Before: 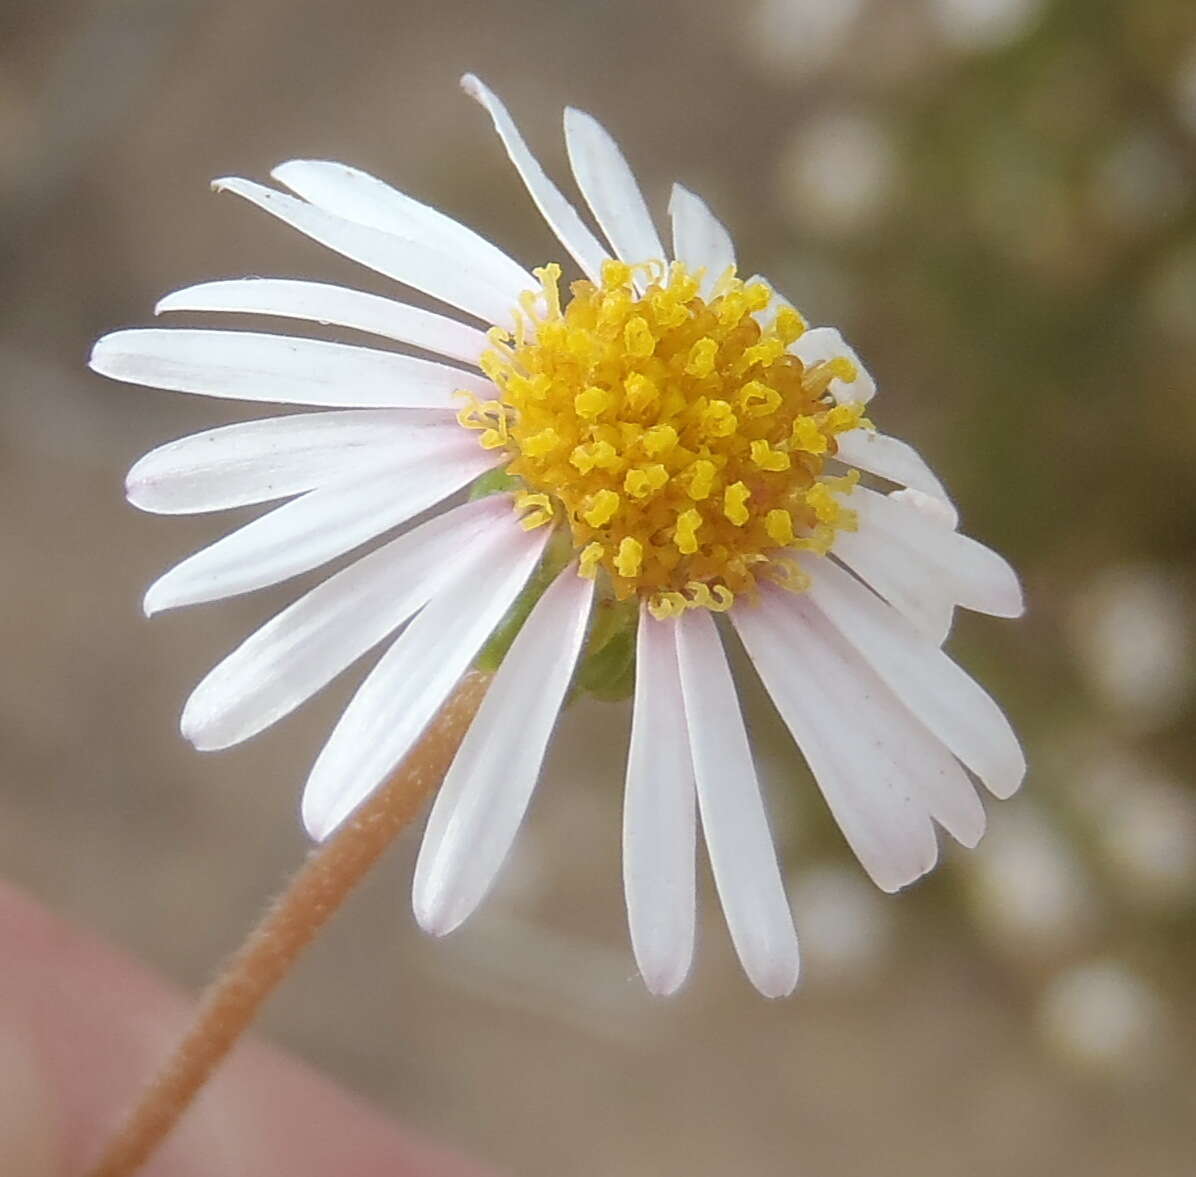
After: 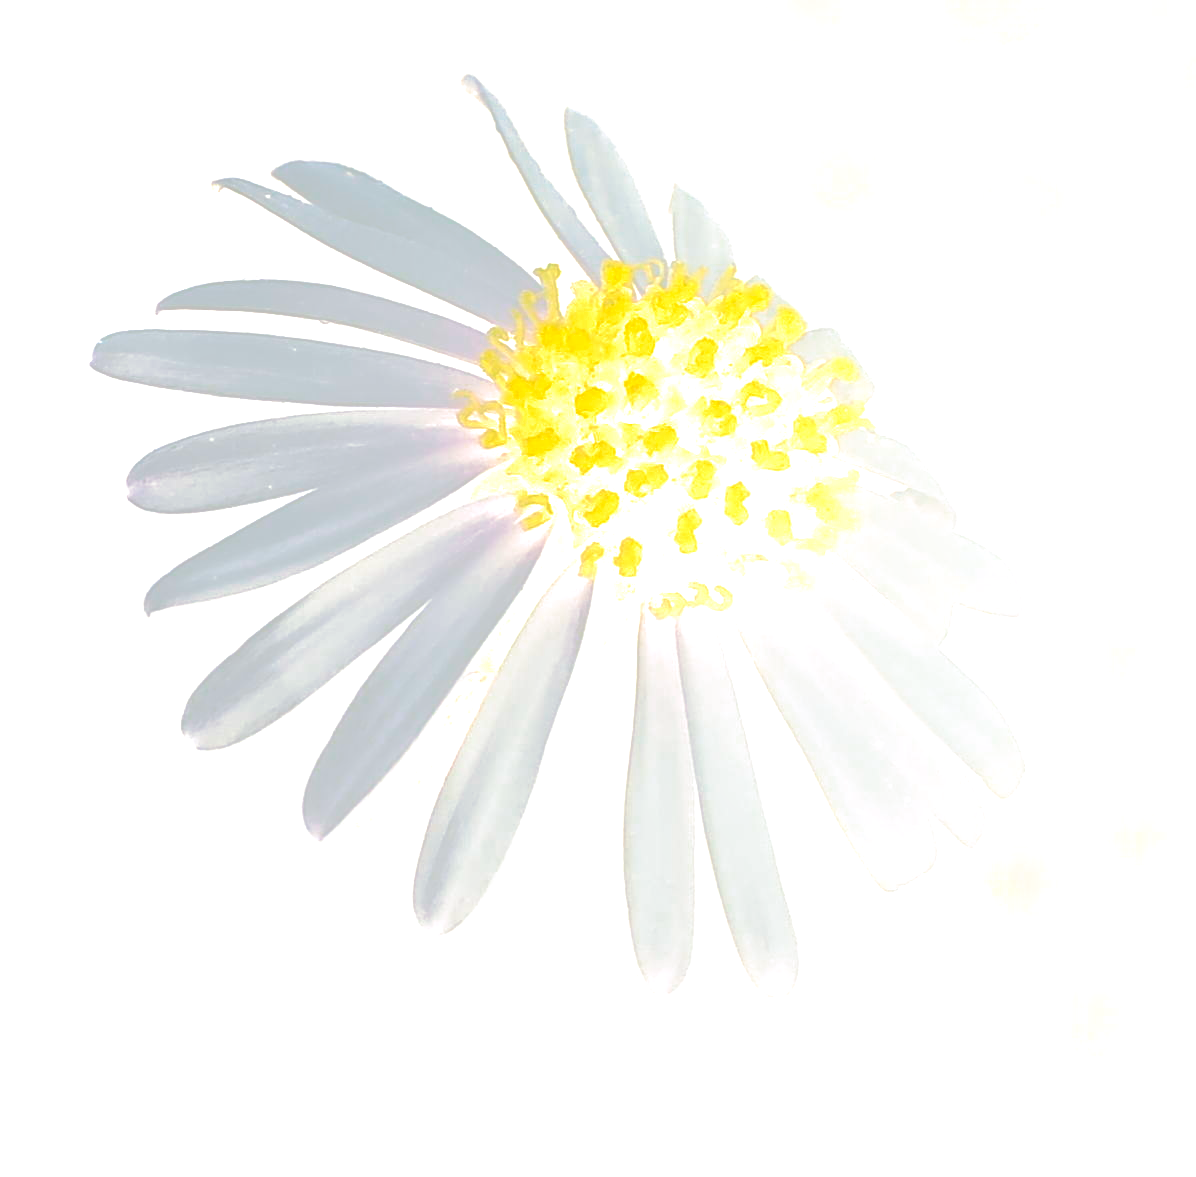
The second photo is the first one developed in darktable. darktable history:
exposure: black level correction 0, exposure 0.5 EV, compensate exposure bias true, compensate highlight preservation false
tone equalizer: -8 EV -0.417 EV, -7 EV -0.389 EV, -6 EV -0.333 EV, -5 EV -0.222 EV, -3 EV 0.222 EV, -2 EV 0.333 EV, -1 EV 0.389 EV, +0 EV 0.417 EV, edges refinement/feathering 500, mask exposure compensation -1.57 EV, preserve details no
local contrast: detail 160%
split-toning: shadows › saturation 0.61, highlights › saturation 0.58, balance -28.74, compress 87.36%
bloom: size 85%, threshold 5%, strength 85%
